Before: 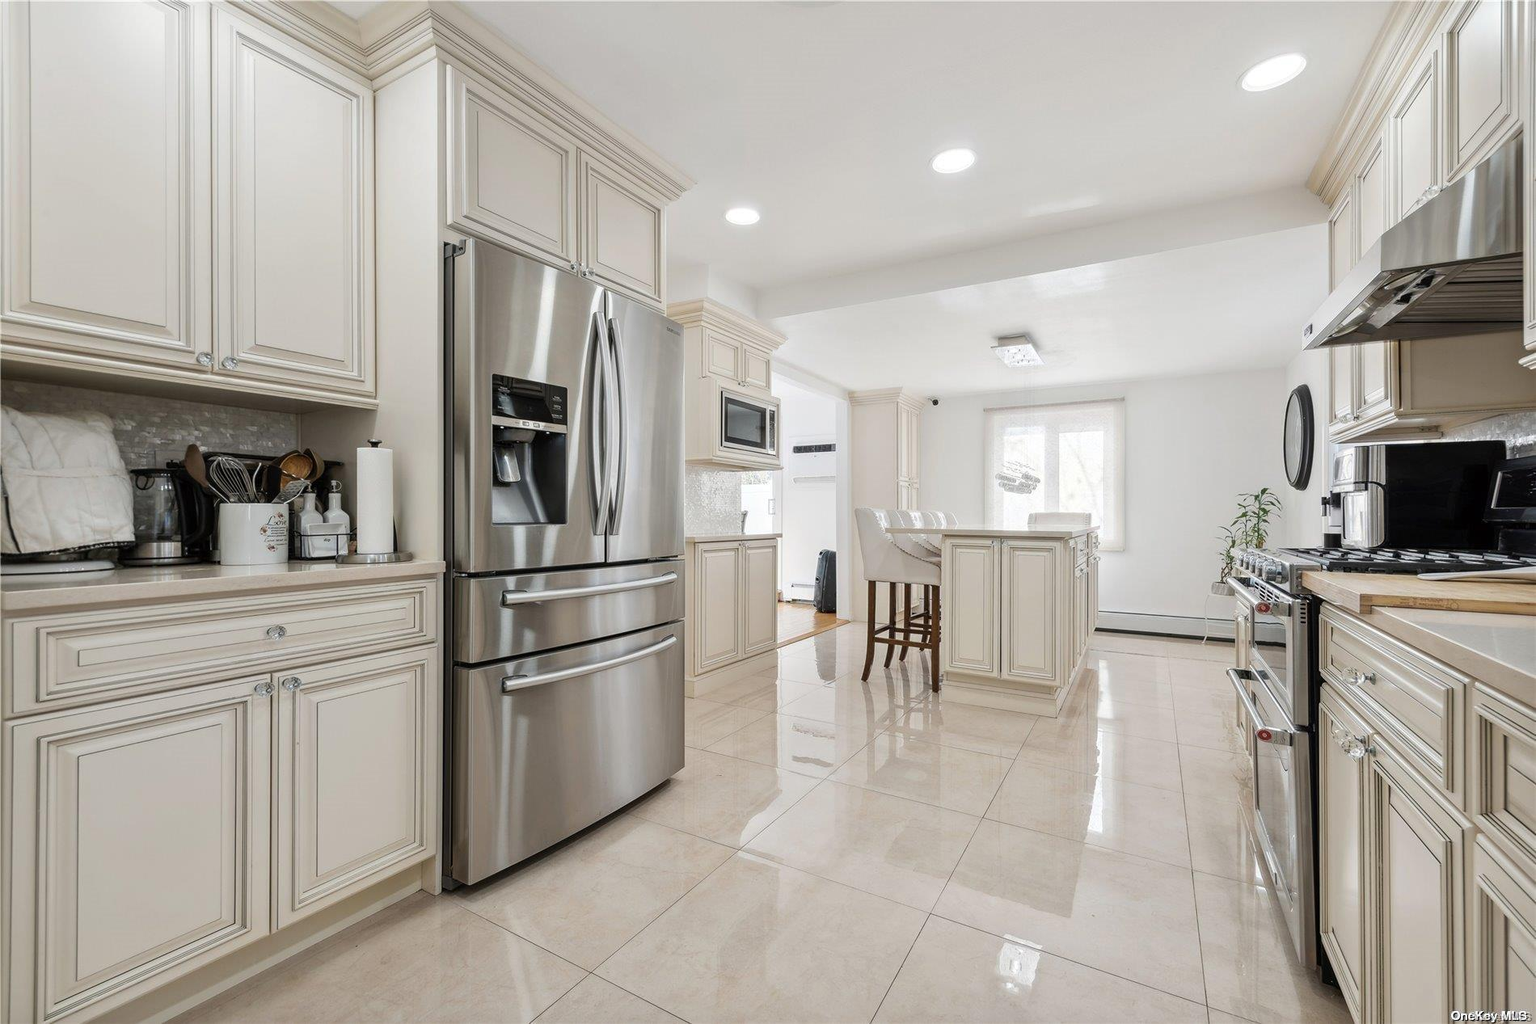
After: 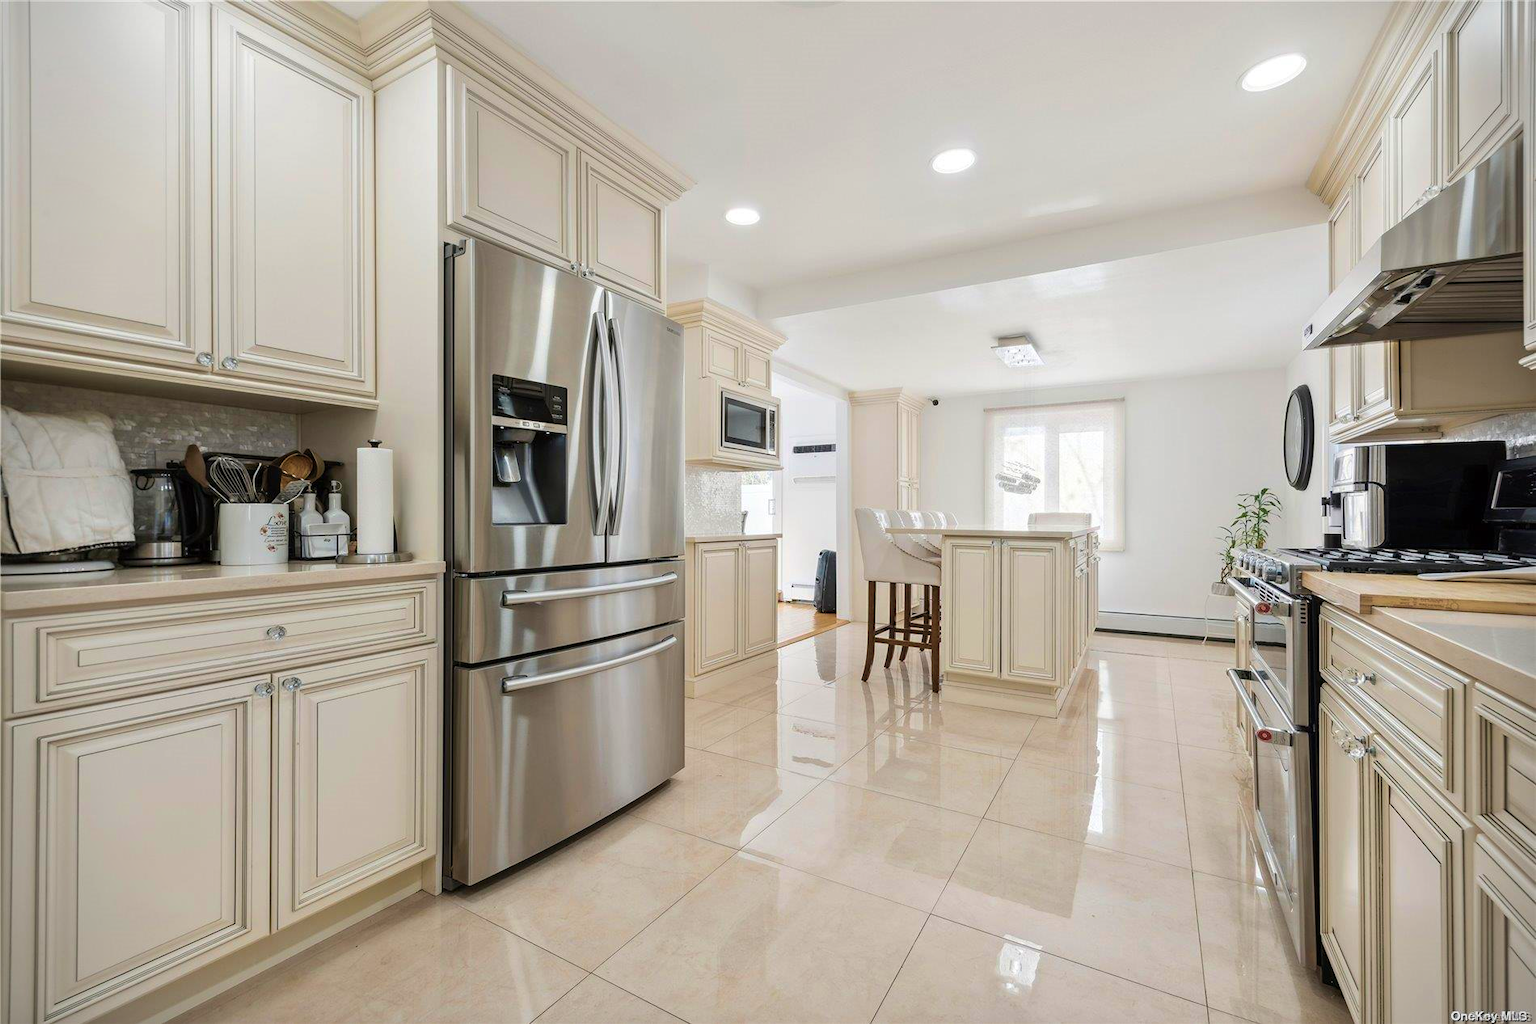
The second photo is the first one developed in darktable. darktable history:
vignetting: fall-off start 91.18%, unbound false
velvia: strength 44.79%
